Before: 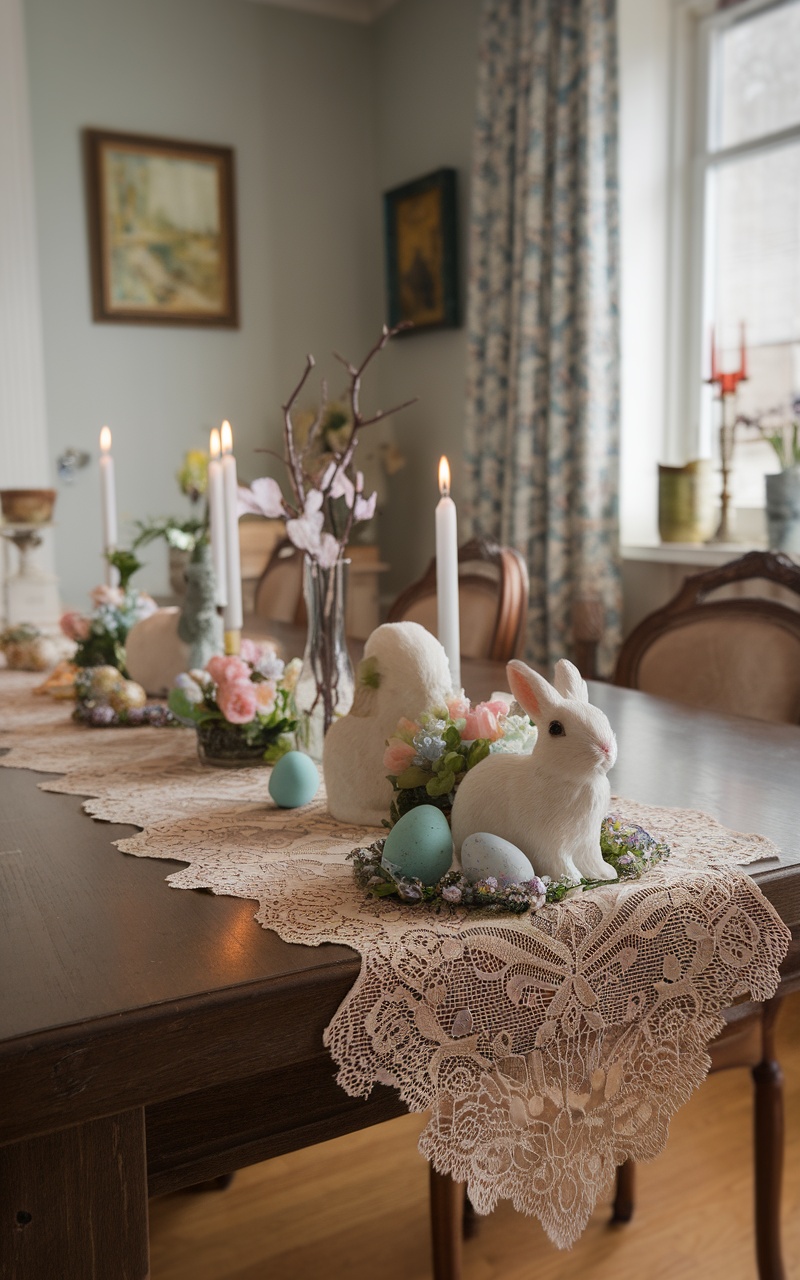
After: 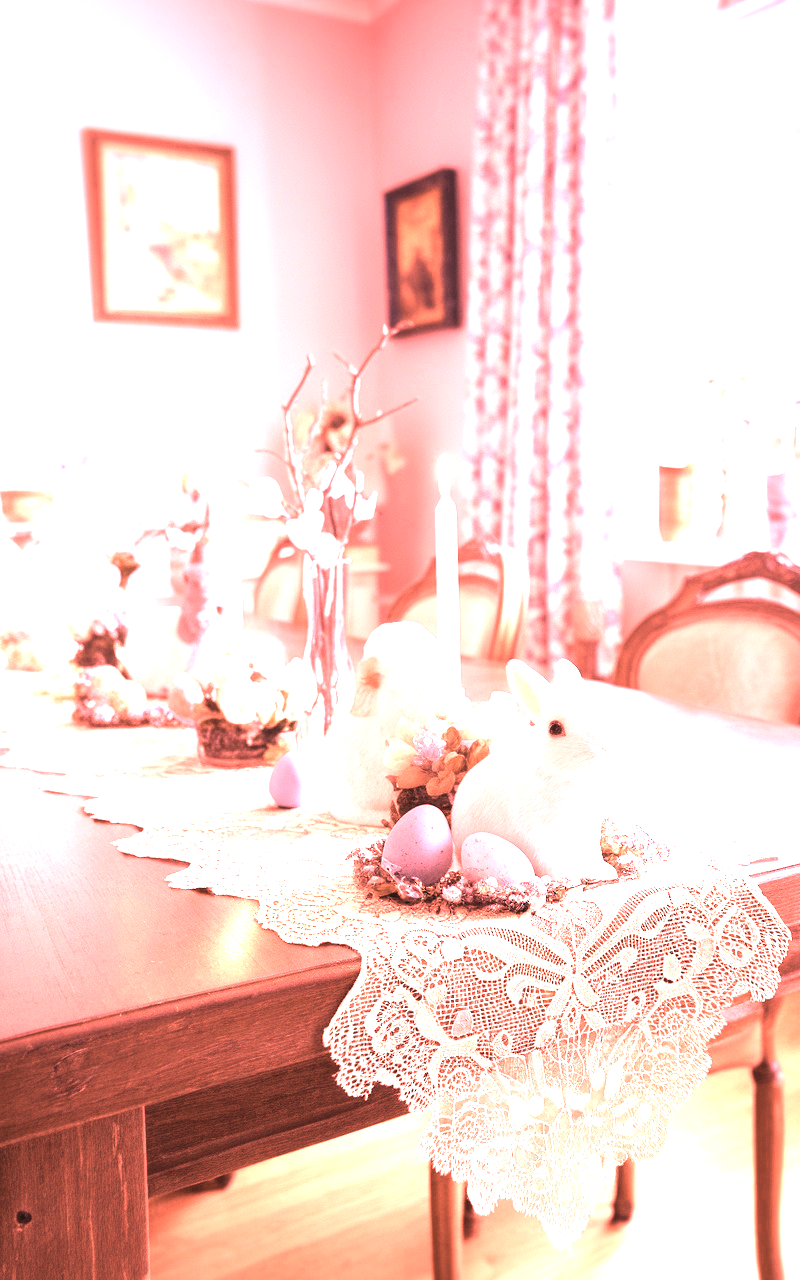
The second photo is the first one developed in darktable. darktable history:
white balance: red 4.26, blue 1.802
exposure: black level correction 0, exposure 0.7 EV, compensate exposure bias true, compensate highlight preservation false
contrast brightness saturation: contrast -0.05, saturation -0.41
